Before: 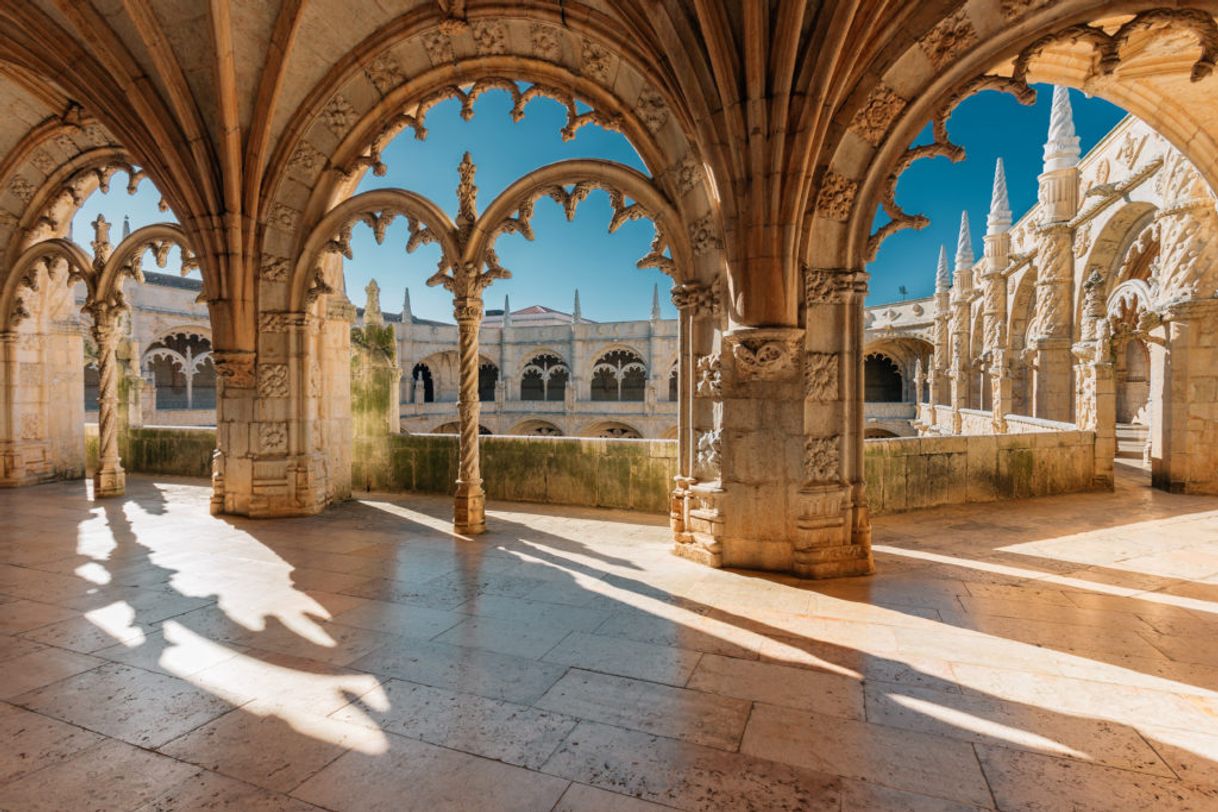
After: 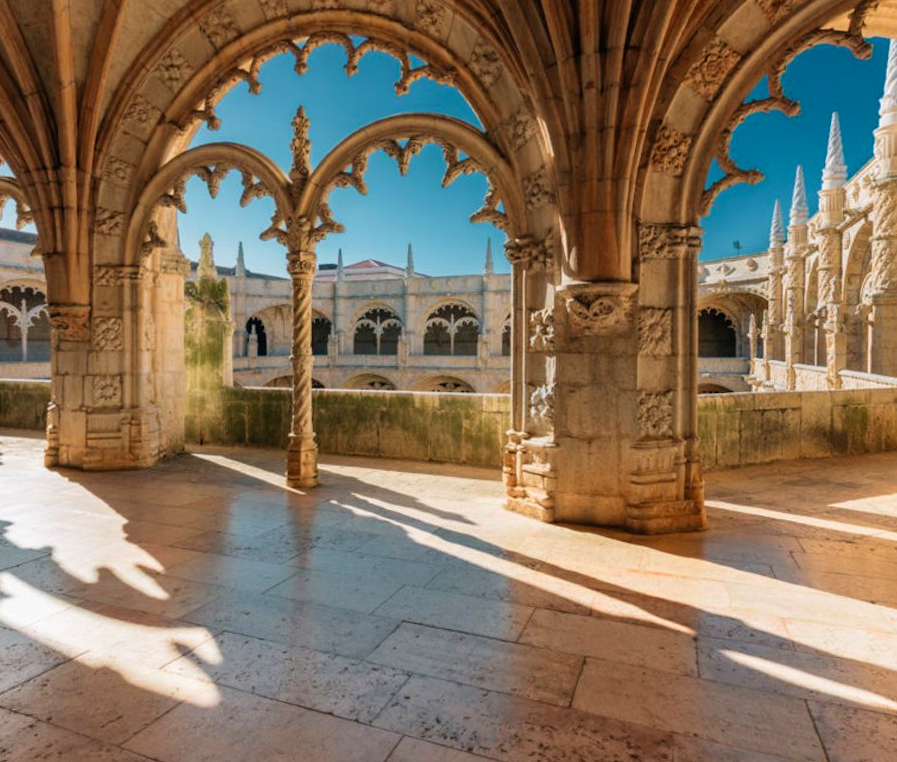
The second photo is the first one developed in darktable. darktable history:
tone equalizer: on, module defaults
crop and rotate: left 13.15%, top 5.251%, right 12.609%
rotate and perspective: rotation 0.192°, lens shift (horizontal) -0.015, crop left 0.005, crop right 0.996, crop top 0.006, crop bottom 0.99
velvia: on, module defaults
